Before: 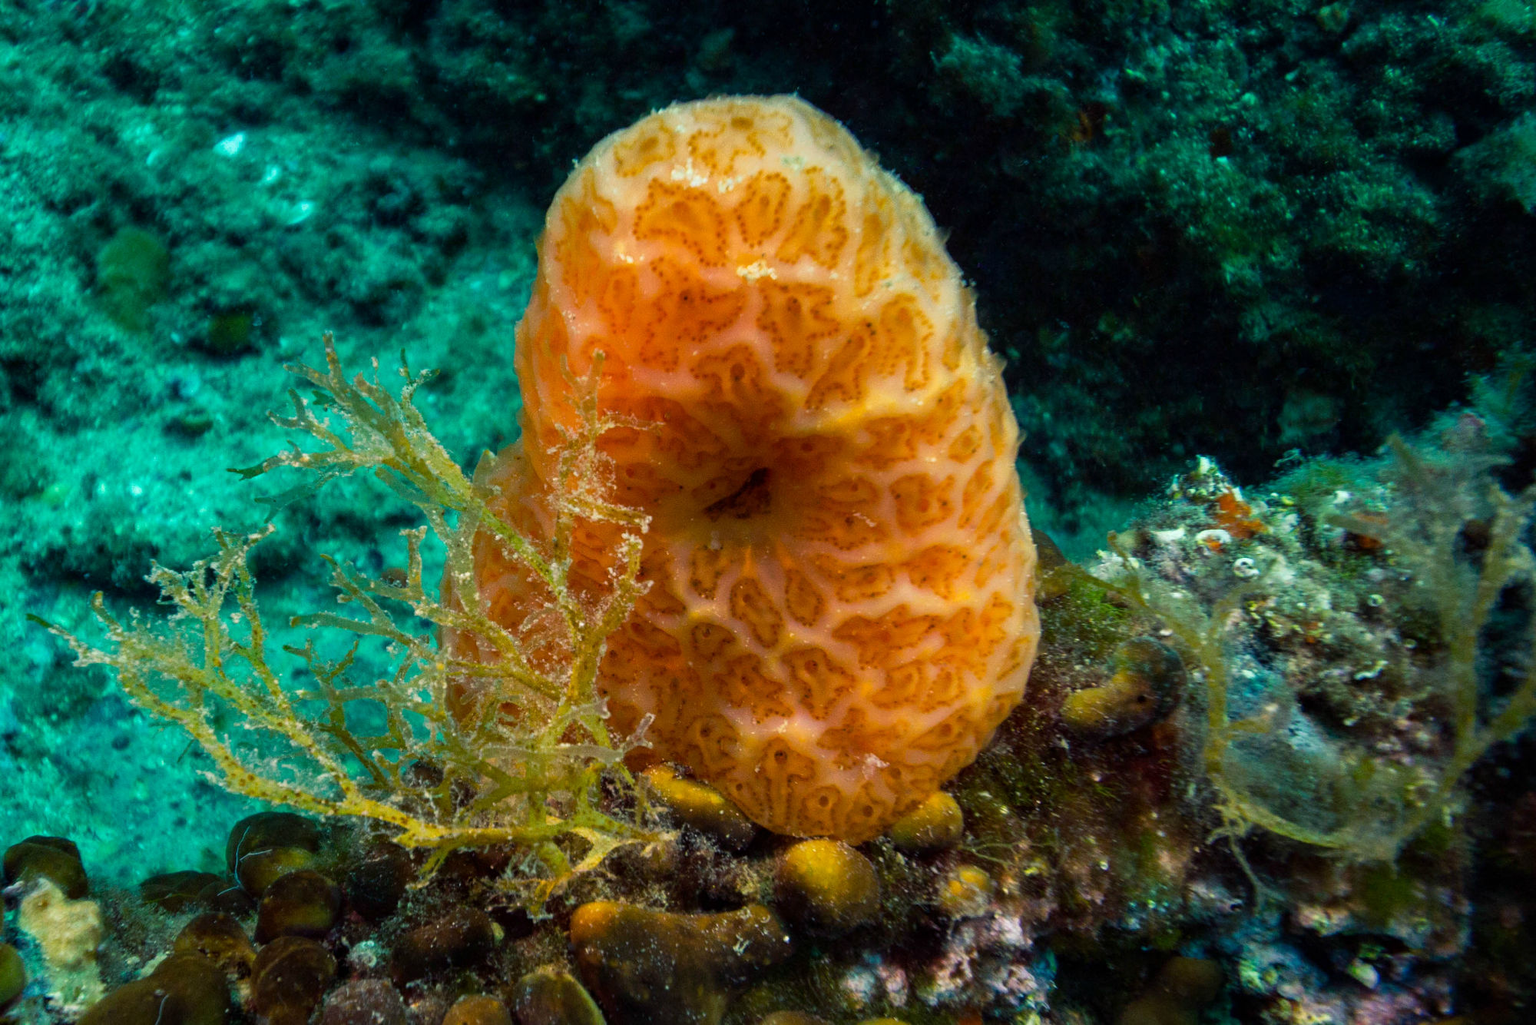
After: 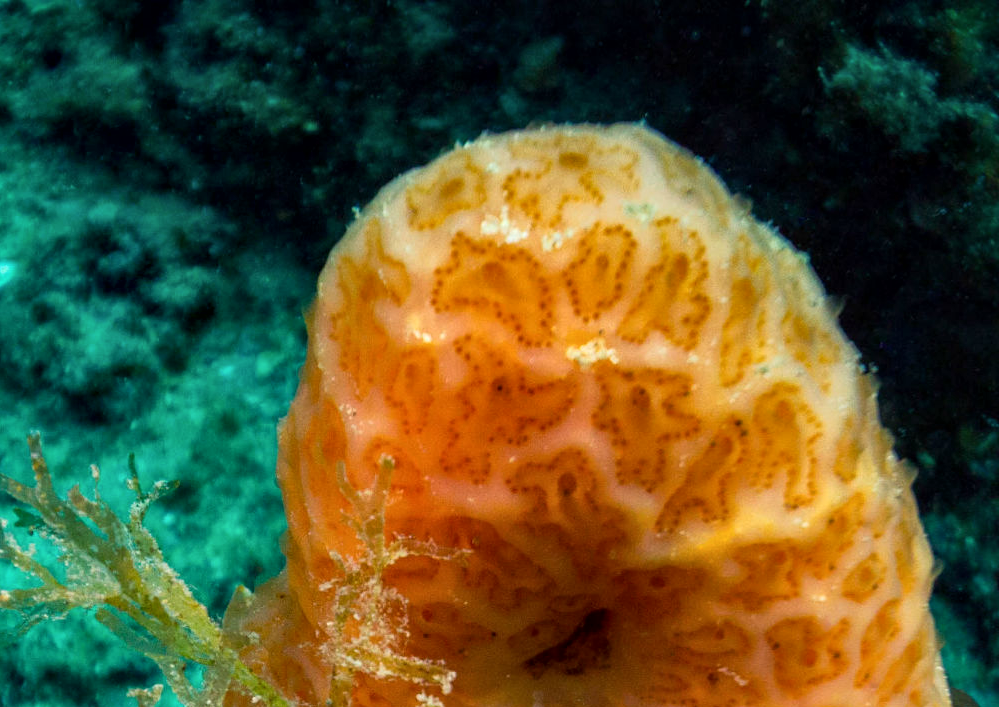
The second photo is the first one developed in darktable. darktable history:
local contrast: mode bilateral grid, contrast 26, coarseness 51, detail 122%, midtone range 0.2
crop: left 19.653%, right 30.381%, bottom 46.97%
